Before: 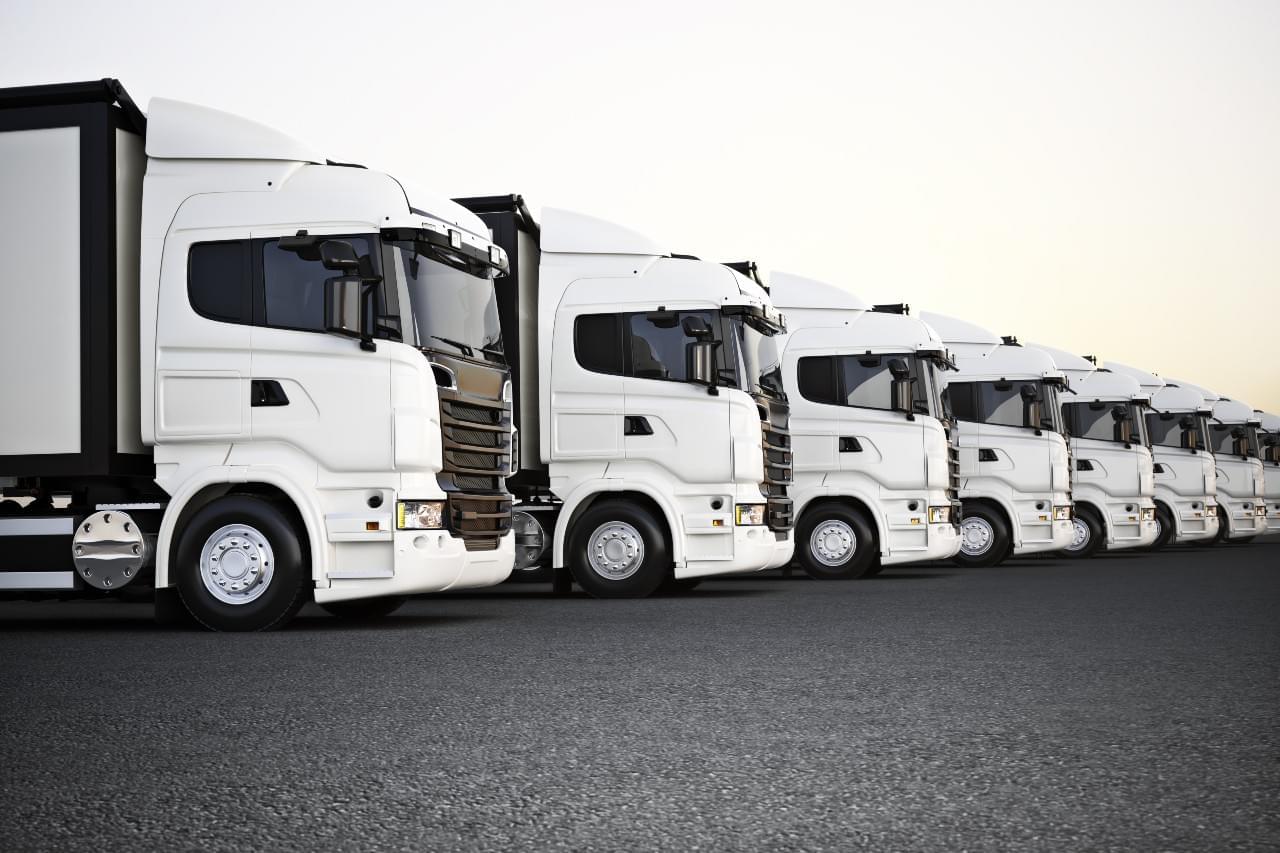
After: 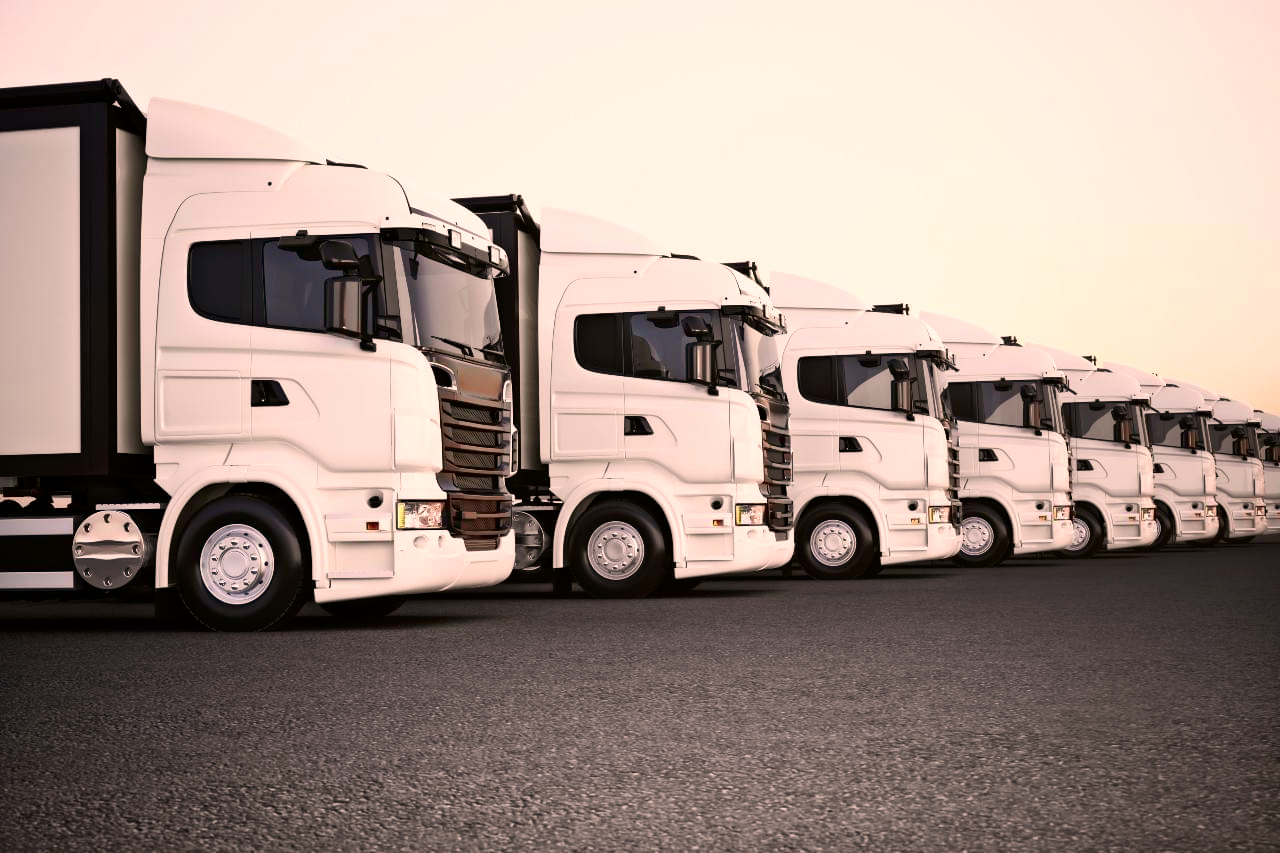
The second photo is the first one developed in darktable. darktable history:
tone curve: curves: ch0 [(0, 0) (0.059, 0.027) (0.162, 0.125) (0.304, 0.279) (0.547, 0.532) (0.828, 0.815) (1, 0.983)]; ch1 [(0, 0) (0.23, 0.166) (0.34, 0.298) (0.371, 0.334) (0.435, 0.413) (0.477, 0.469) (0.499, 0.498) (0.529, 0.544) (0.559, 0.587) (0.743, 0.798) (1, 1)]; ch2 [(0, 0) (0.431, 0.414) (0.498, 0.503) (0.524, 0.531) (0.568, 0.567) (0.6, 0.597) (0.643, 0.631) (0.74, 0.721) (1, 1)], color space Lab, independent channels, preserve colors none
white balance: red 1.127, blue 0.943
